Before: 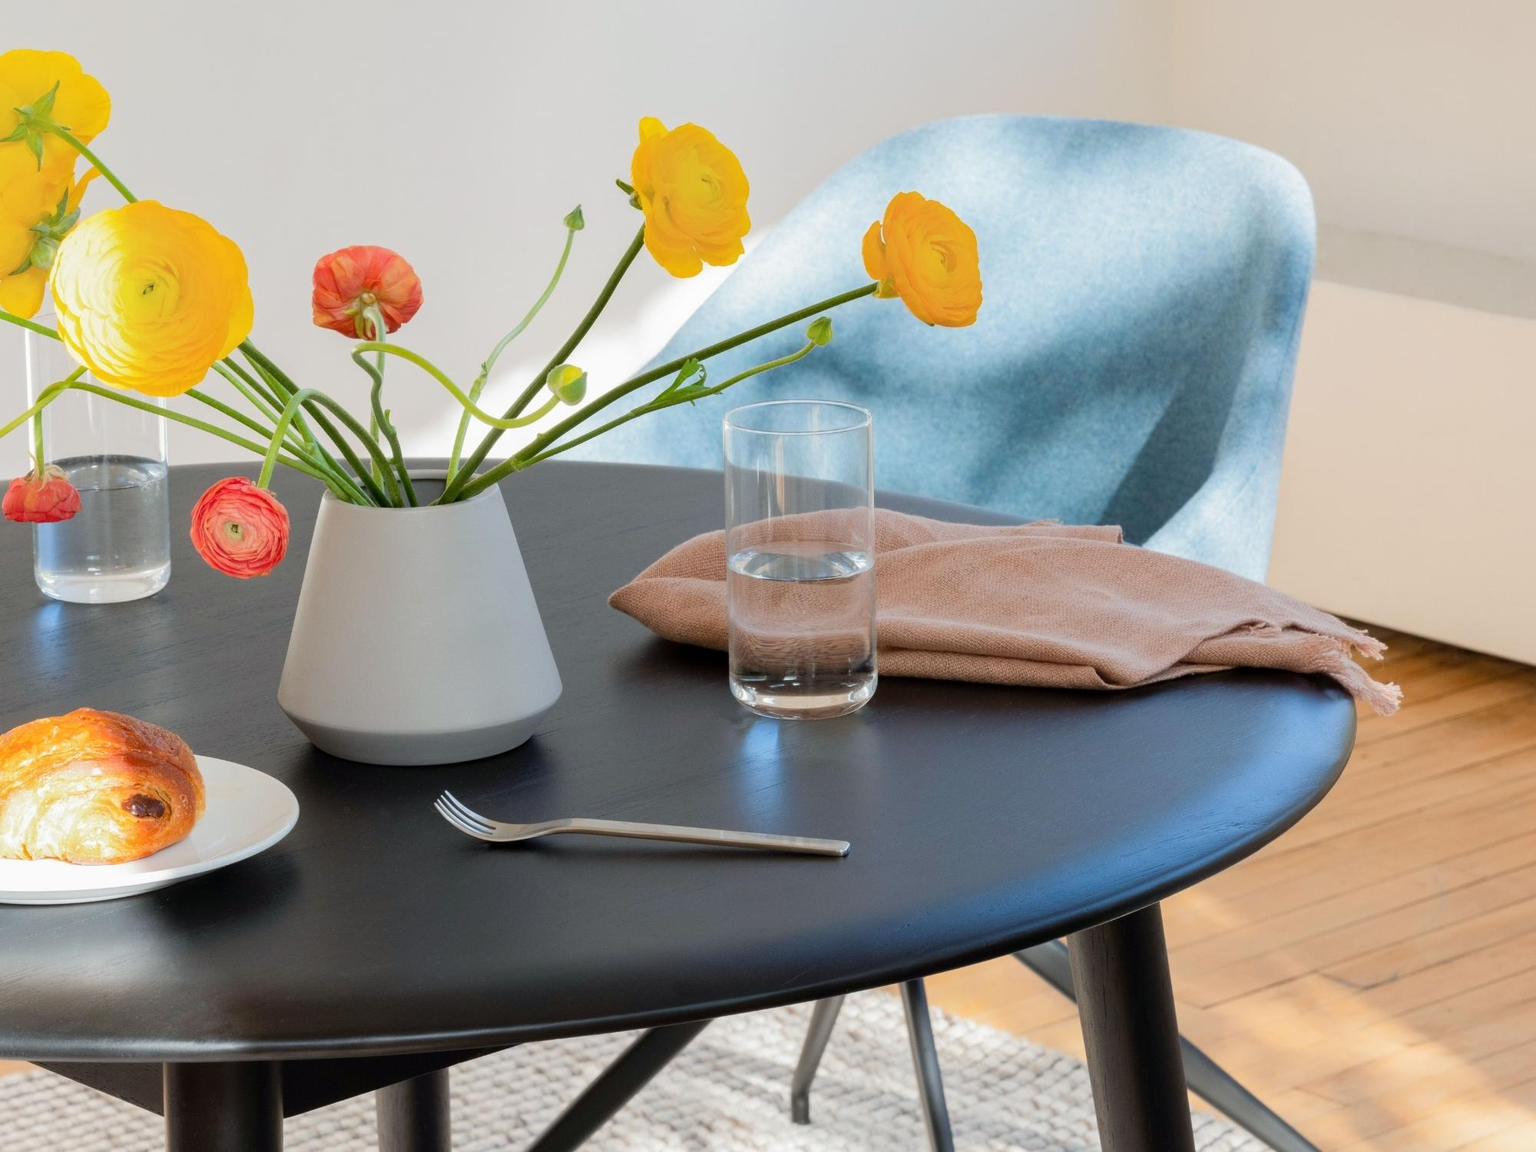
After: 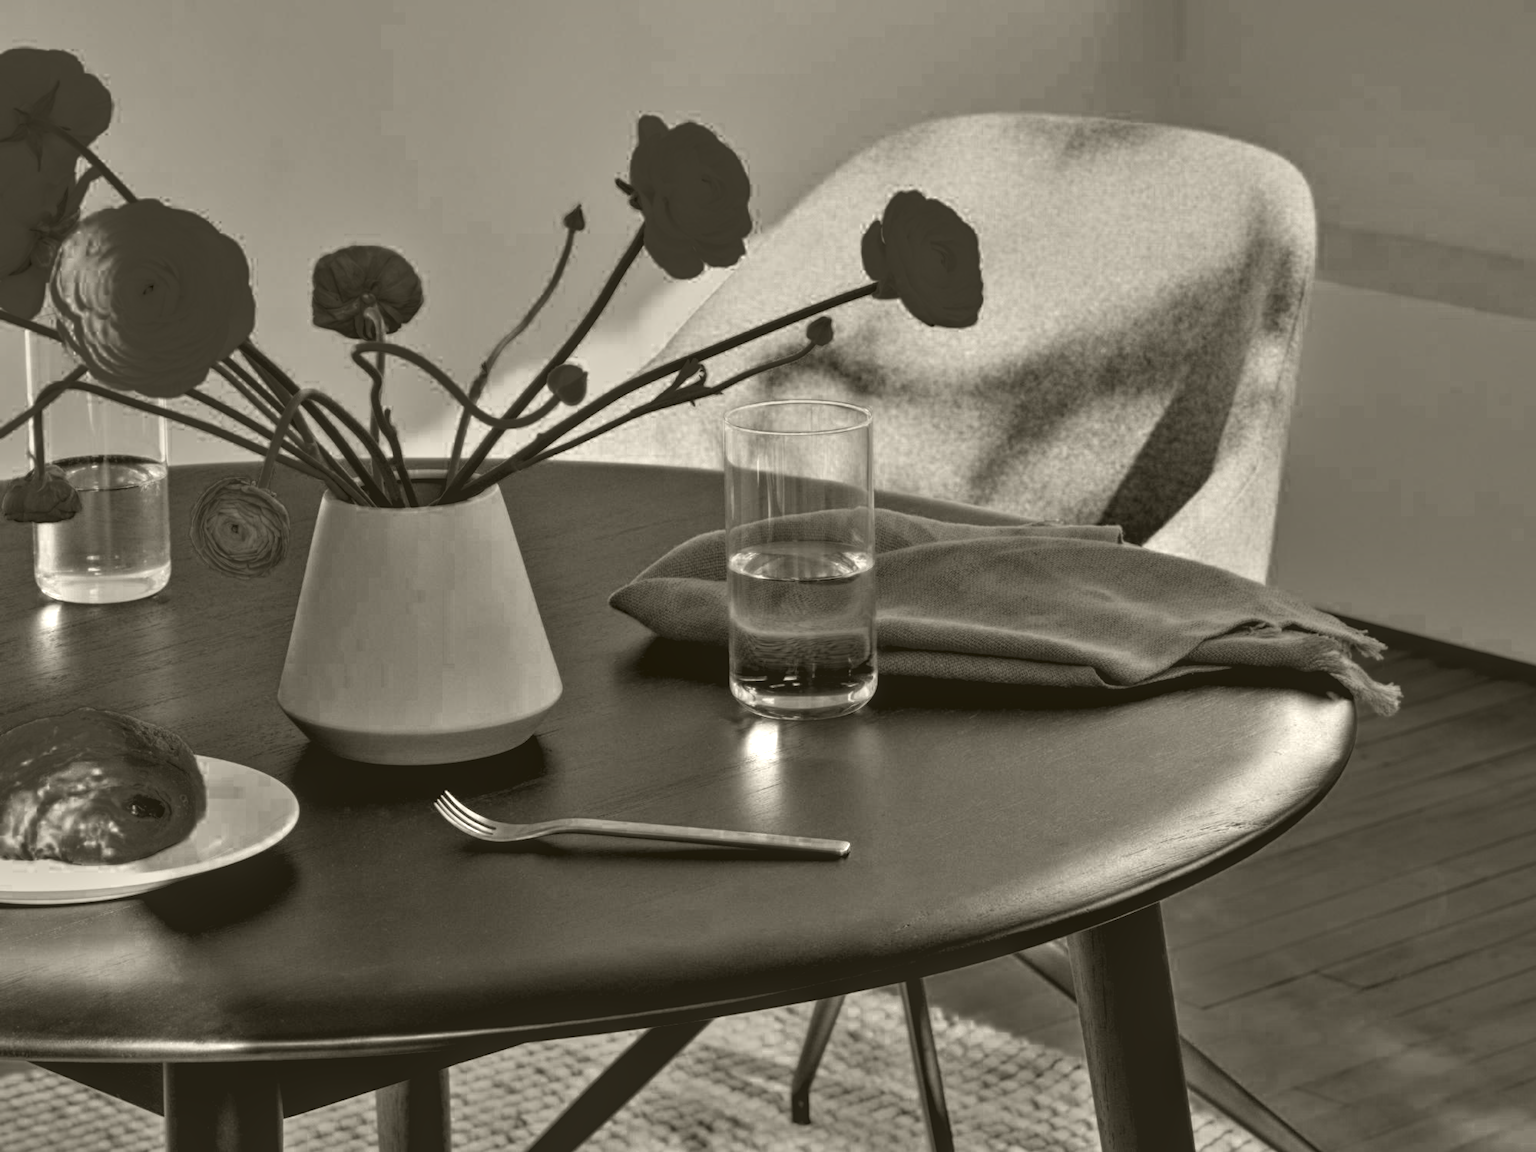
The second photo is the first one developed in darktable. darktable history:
local contrast: detail 130%
color balance rgb: linear chroma grading › global chroma 15%, perceptual saturation grading › global saturation 30%
color zones: curves: ch0 [(0.287, 0.048) (0.493, 0.484) (0.737, 0.816)]; ch1 [(0, 0) (0.143, 0) (0.286, 0) (0.429, 0) (0.571, 0) (0.714, 0) (0.857, 0)]
contrast equalizer: octaves 7, y [[0.48, 0.654, 0.731, 0.706, 0.772, 0.382], [0.55 ×6], [0 ×6], [0 ×6], [0 ×6]] | blend: blend mode normal, opacity 100%; mask: uniform (no mask)
colorize: hue 41.44°, saturation 22%, source mix 60%, lightness 10.61%
